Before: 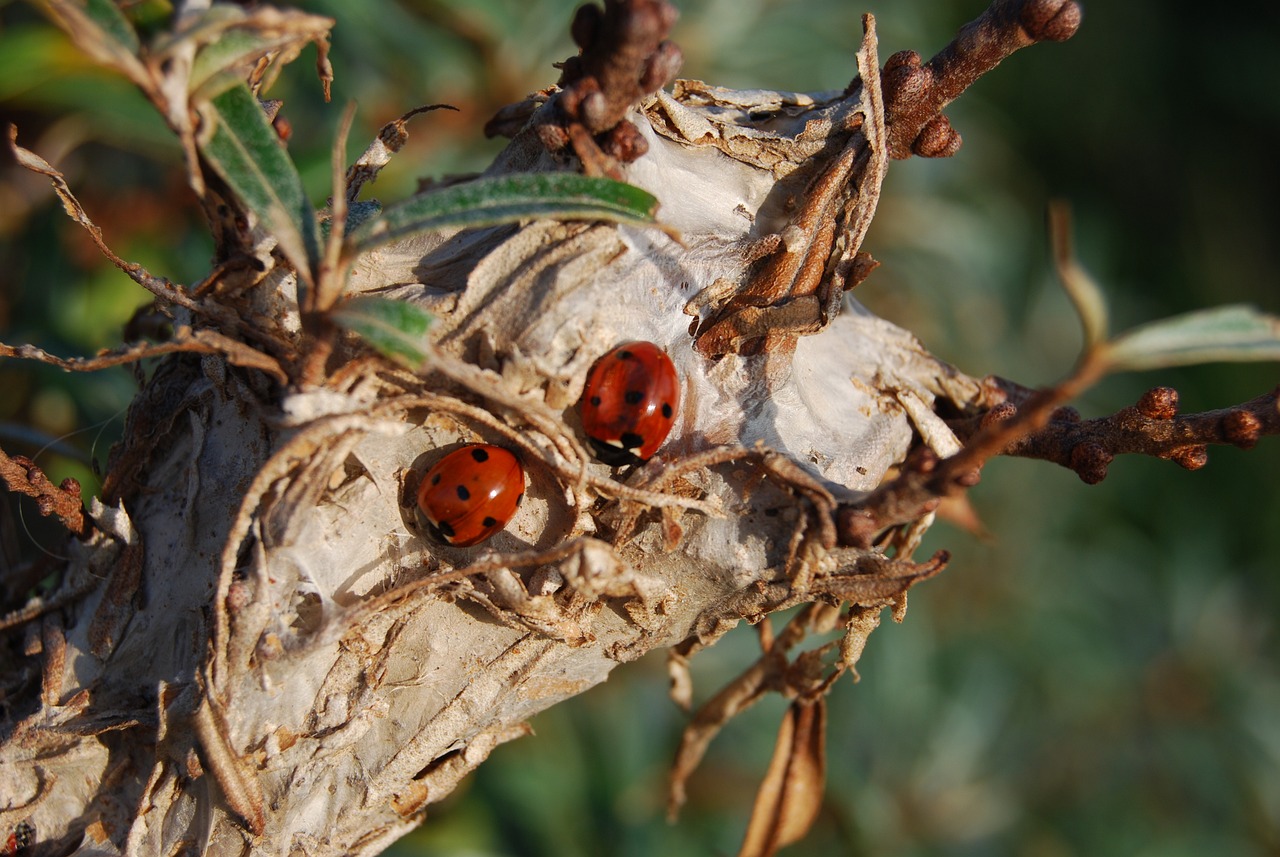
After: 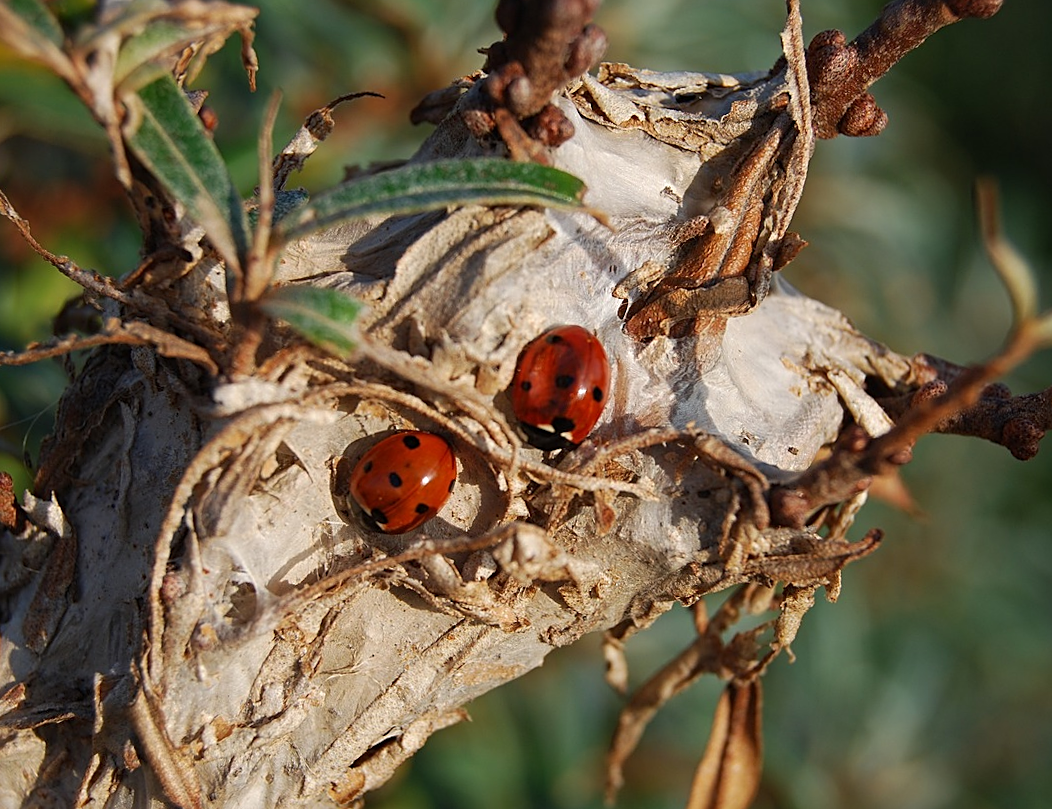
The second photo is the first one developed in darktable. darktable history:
crop and rotate: angle 1°, left 4.281%, top 0.642%, right 11.383%, bottom 2.486%
sharpen: on, module defaults
